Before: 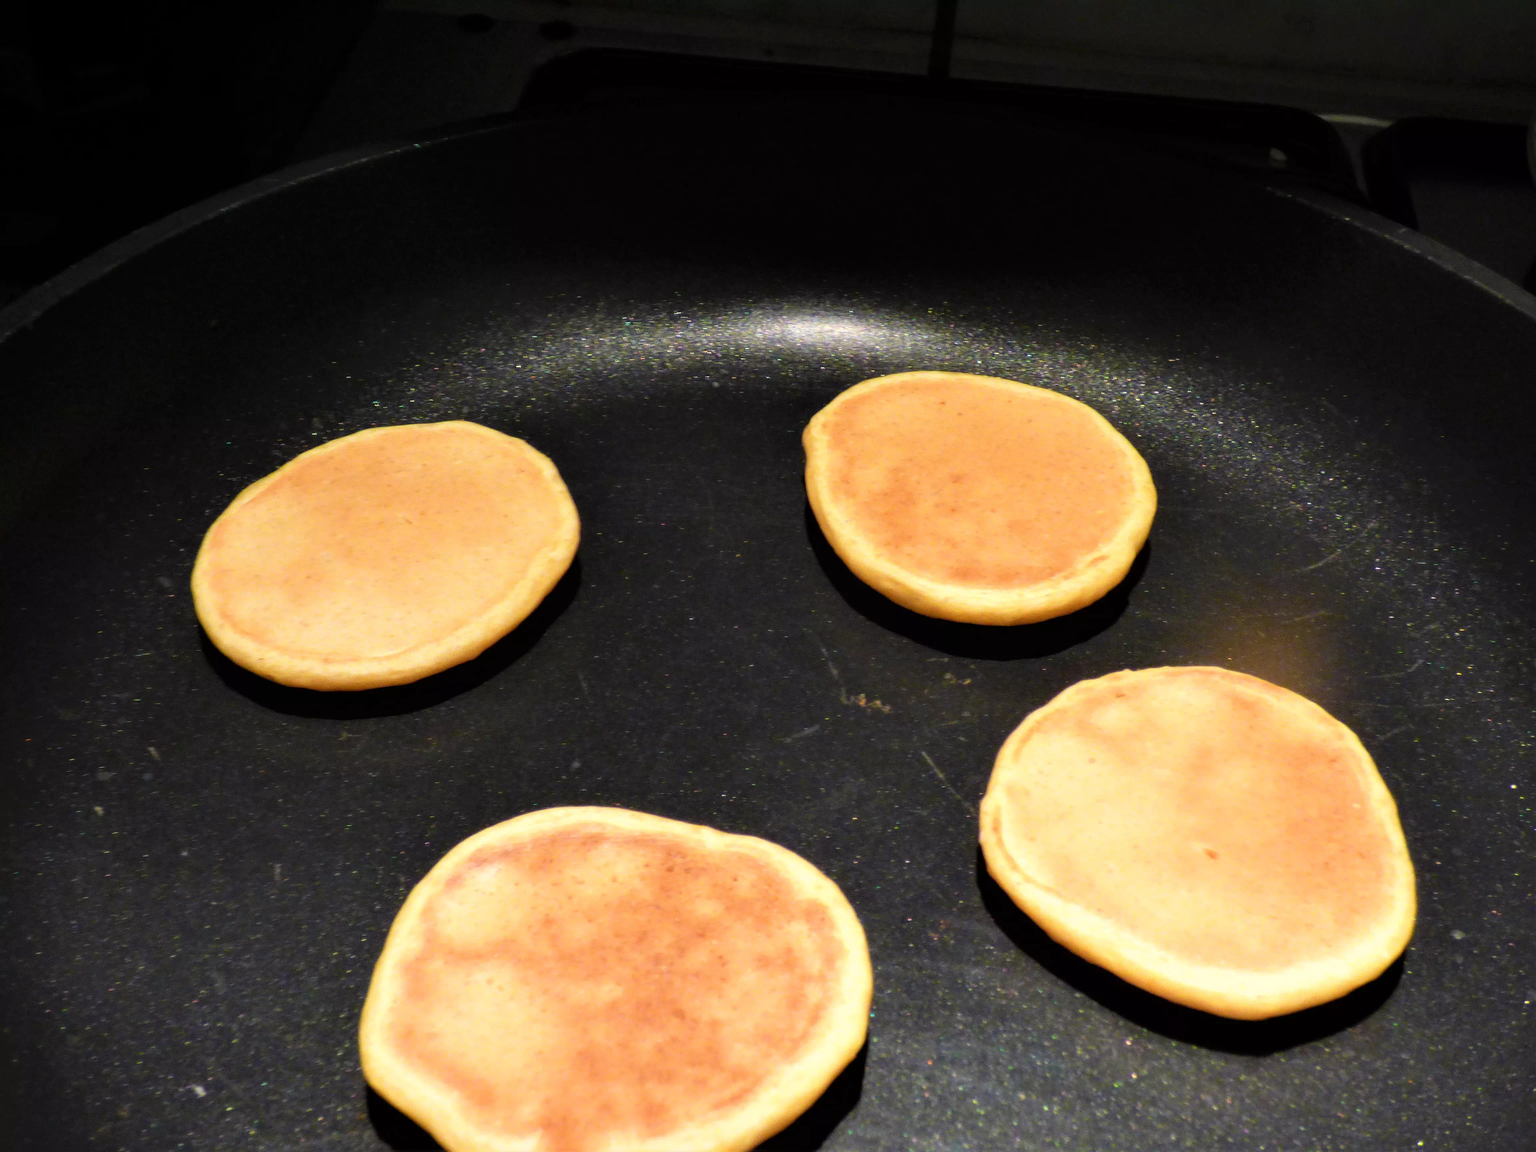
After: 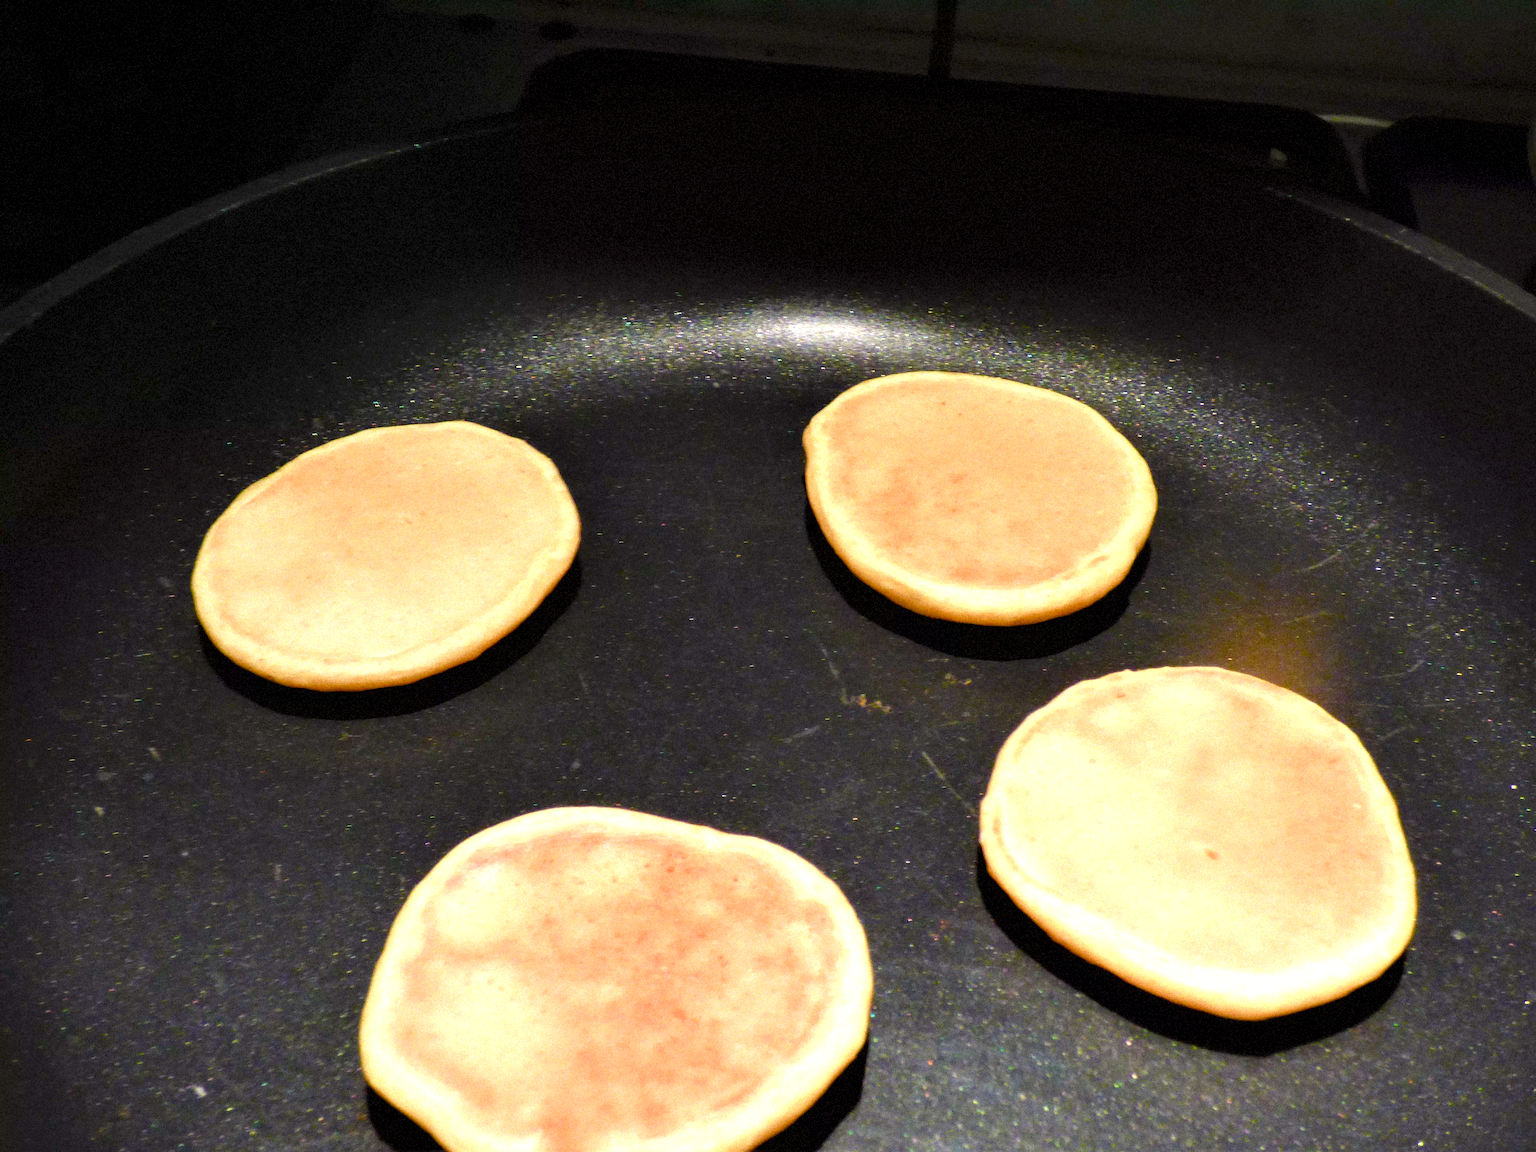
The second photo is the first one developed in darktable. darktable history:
grain: mid-tones bias 0%
exposure: compensate highlight preservation false
color balance rgb: perceptual saturation grading › global saturation 20%, perceptual saturation grading › highlights -50%, perceptual saturation grading › shadows 30%, perceptual brilliance grading › global brilliance 10%, perceptual brilliance grading › shadows 15%
